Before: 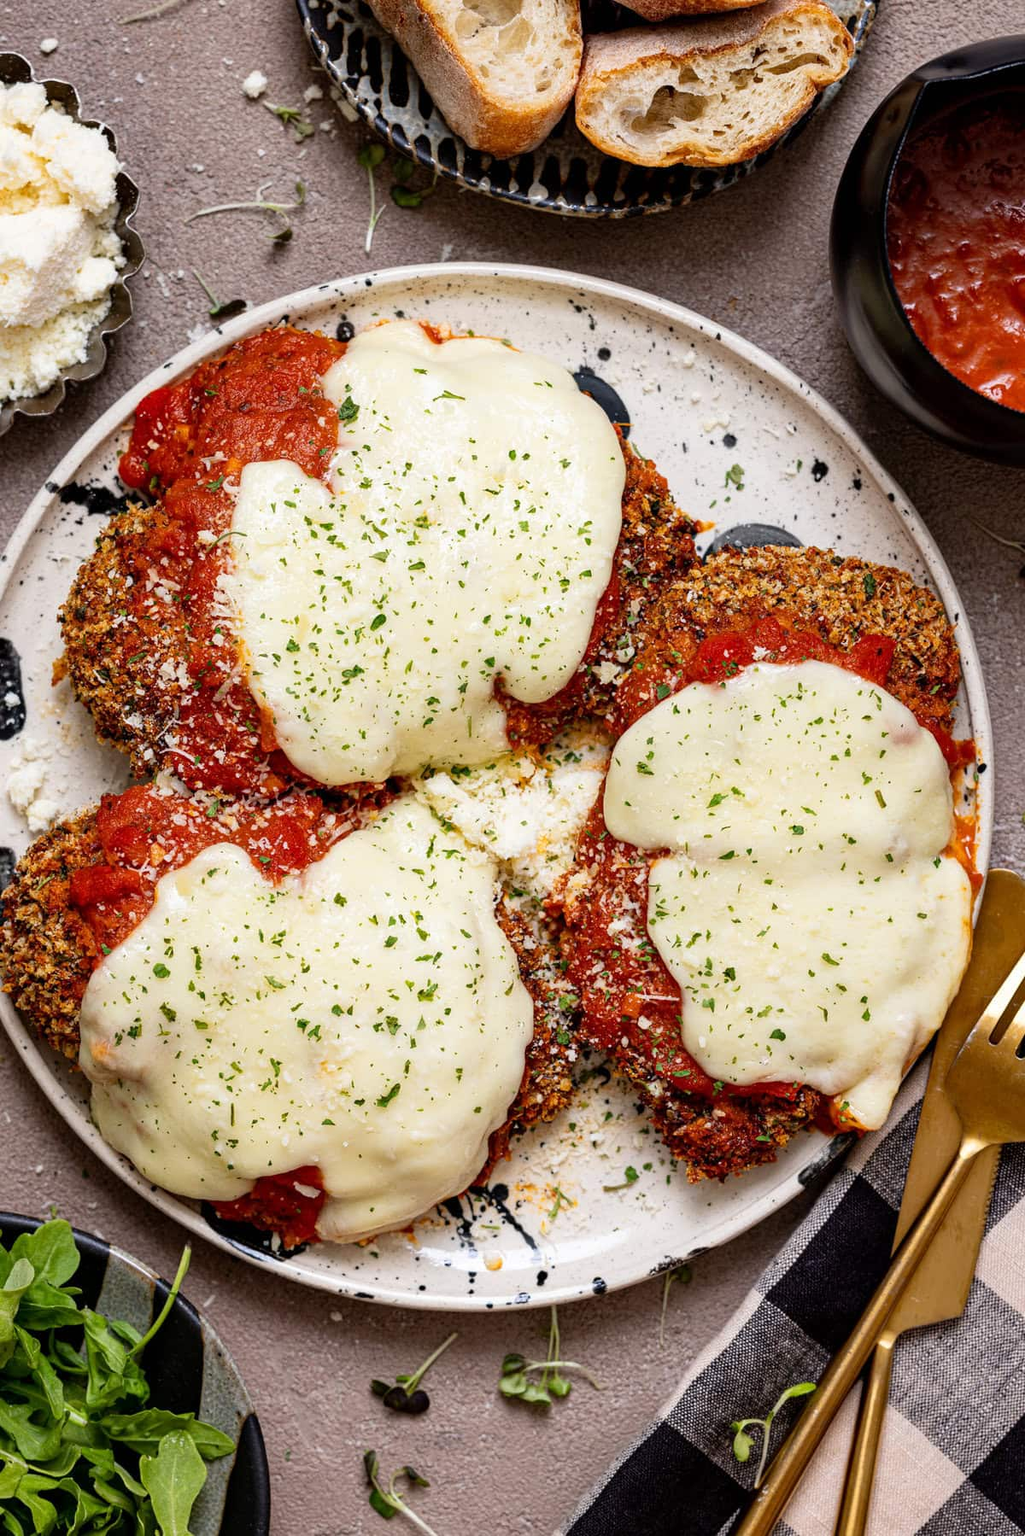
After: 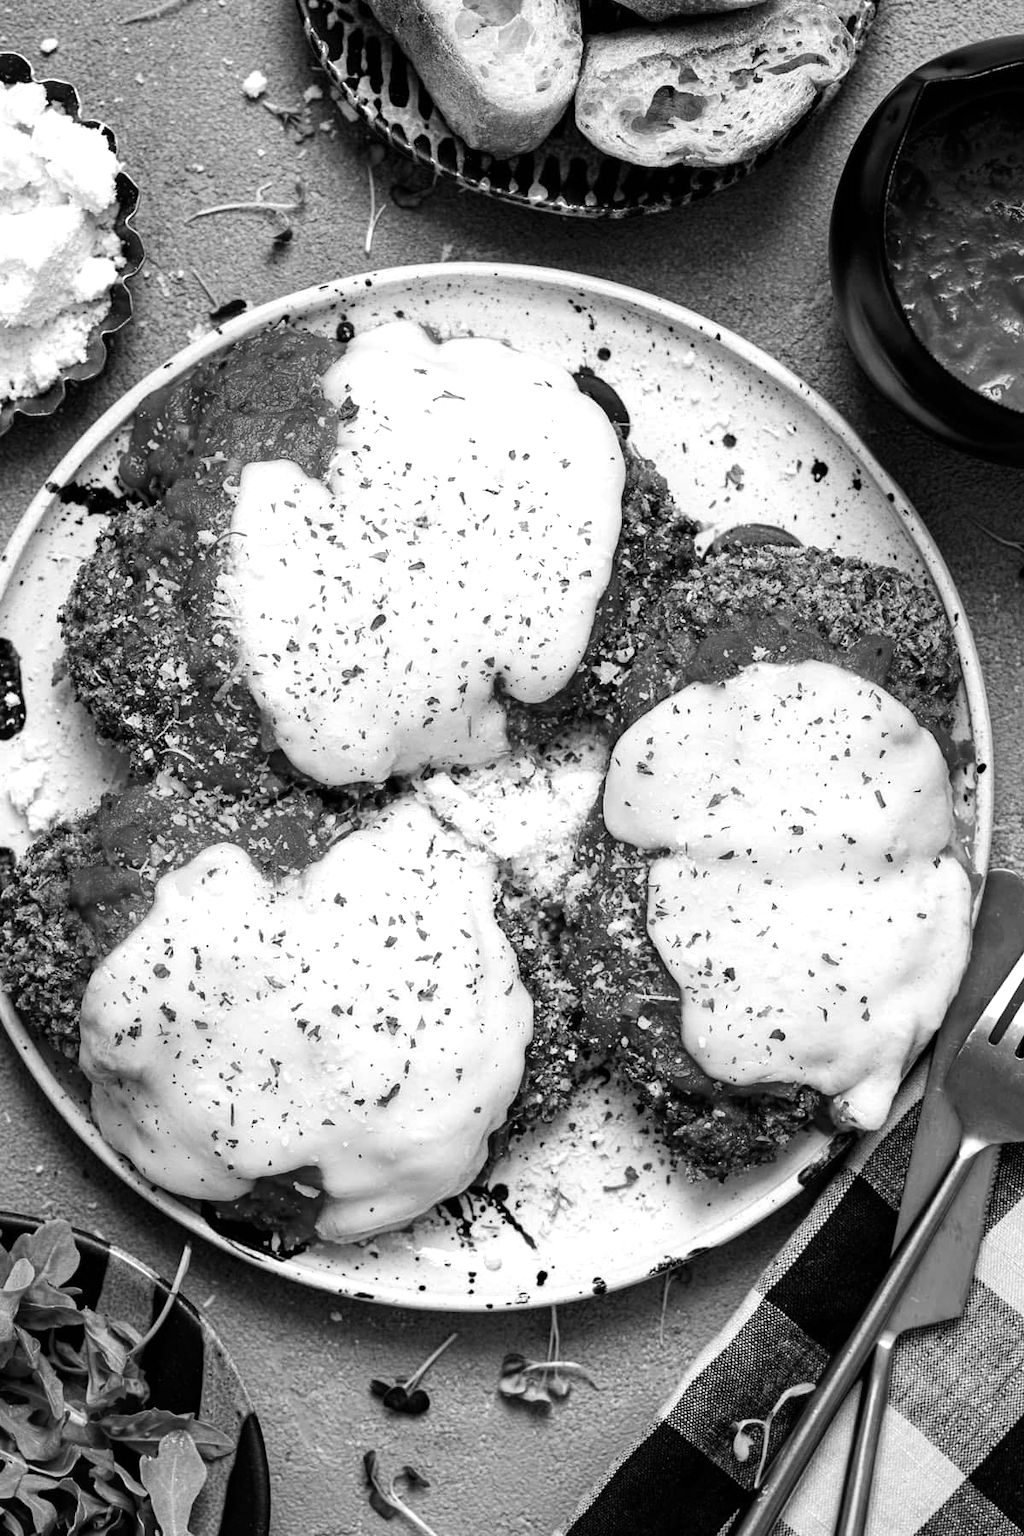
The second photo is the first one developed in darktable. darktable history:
tone equalizer: -8 EV -0.417 EV, -7 EV -0.389 EV, -6 EV -0.333 EV, -5 EV -0.222 EV, -3 EV 0.222 EV, -2 EV 0.333 EV, -1 EV 0.389 EV, +0 EV 0.417 EV, edges refinement/feathering 500, mask exposure compensation -1.57 EV, preserve details no
monochrome: size 1
